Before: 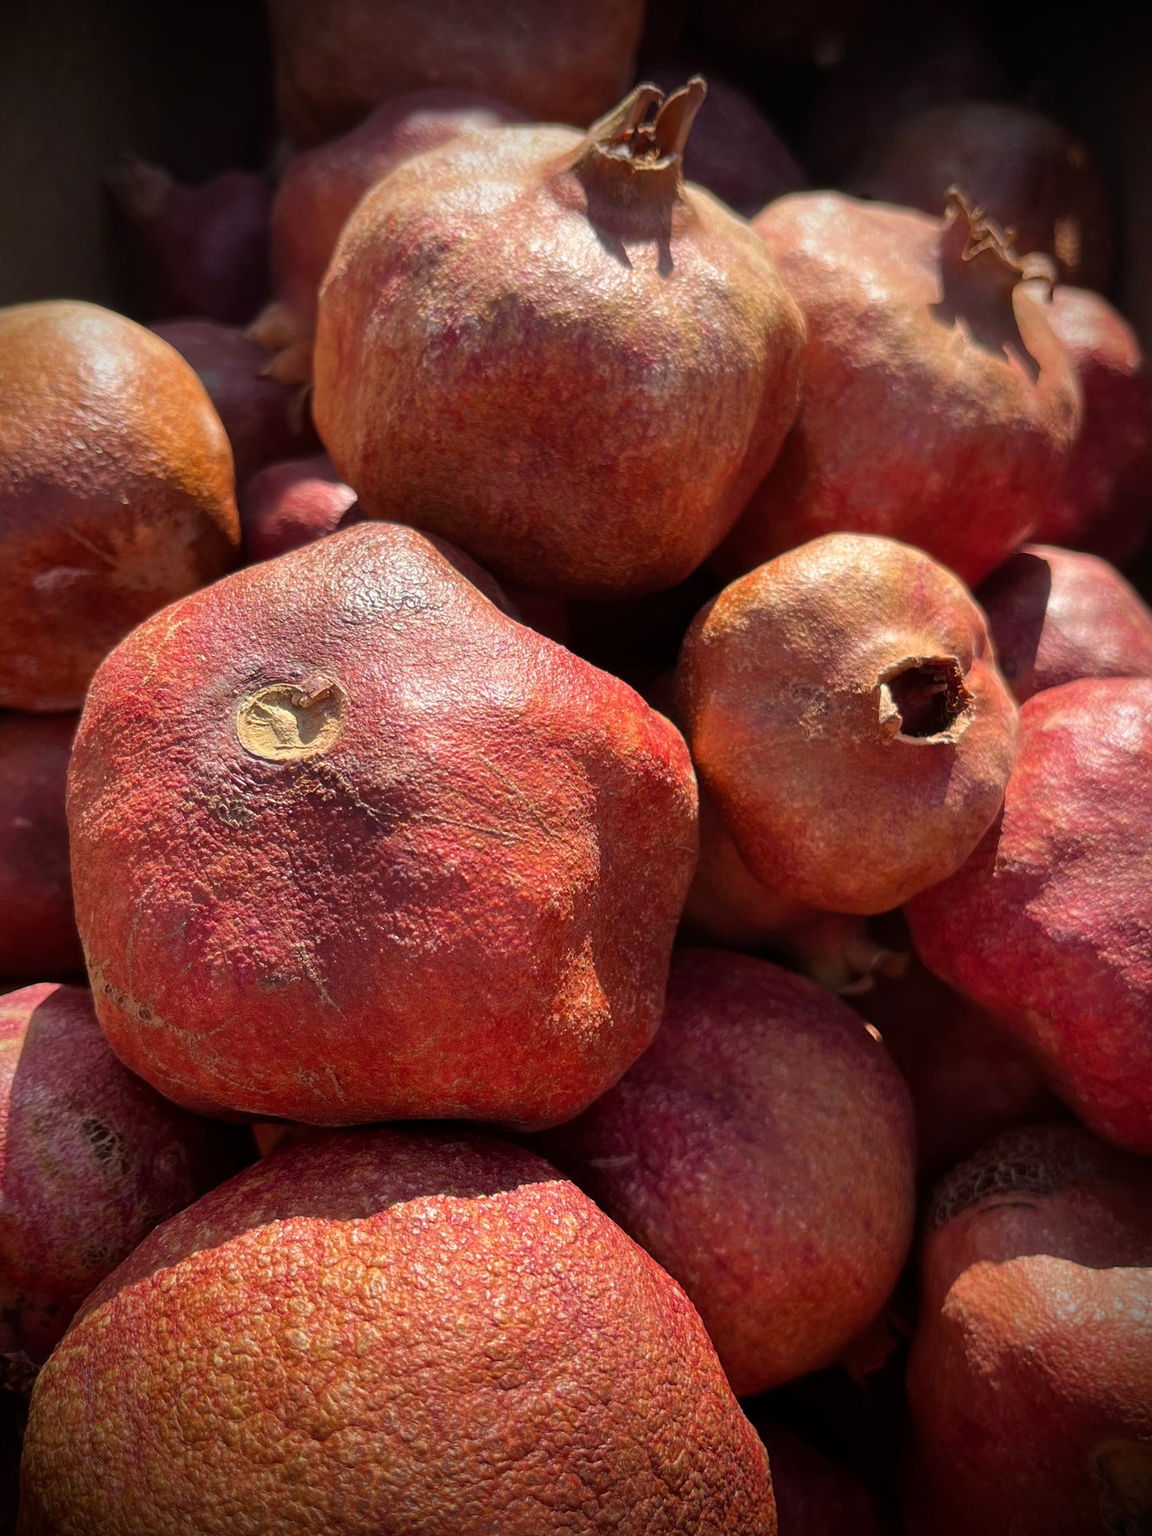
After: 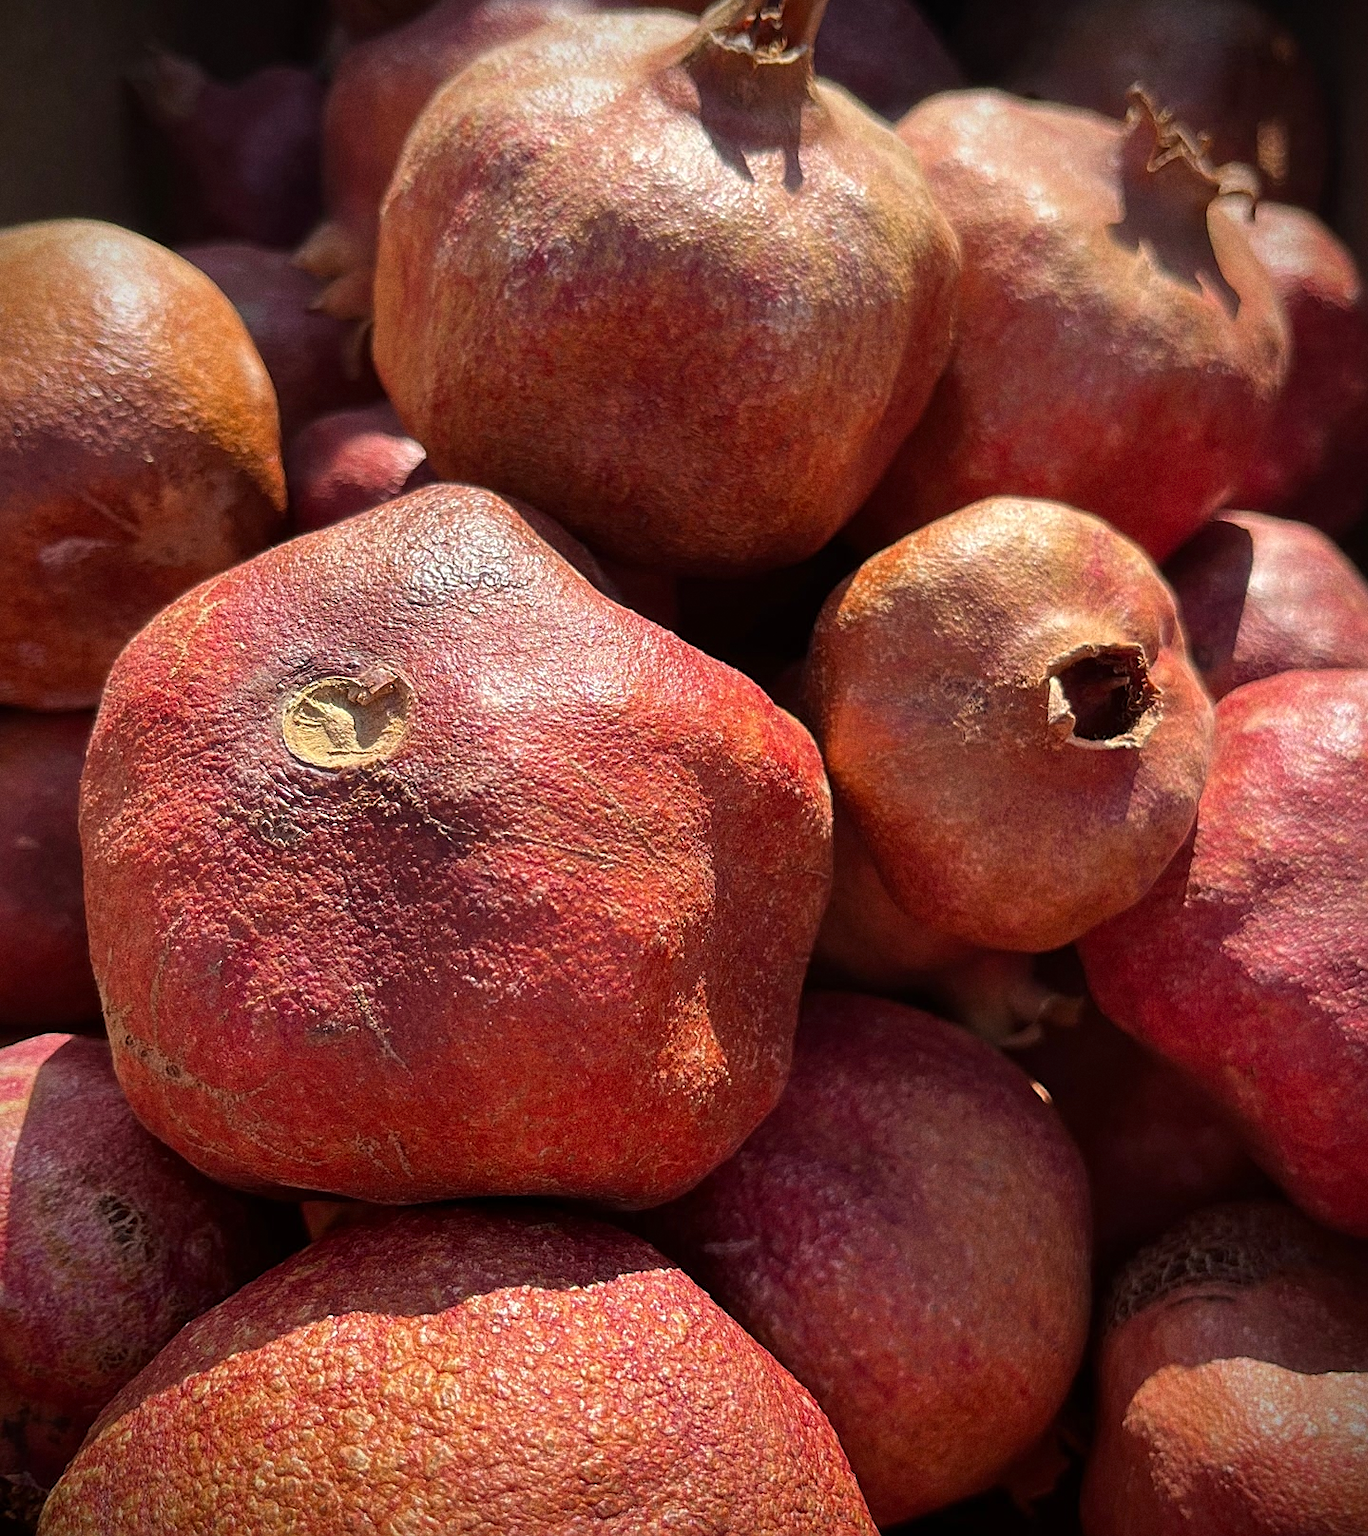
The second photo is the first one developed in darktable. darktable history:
rgb levels: preserve colors max RGB
sharpen: on, module defaults
crop: top 7.625%, bottom 8.027%
grain: strength 26%
tone equalizer: on, module defaults
